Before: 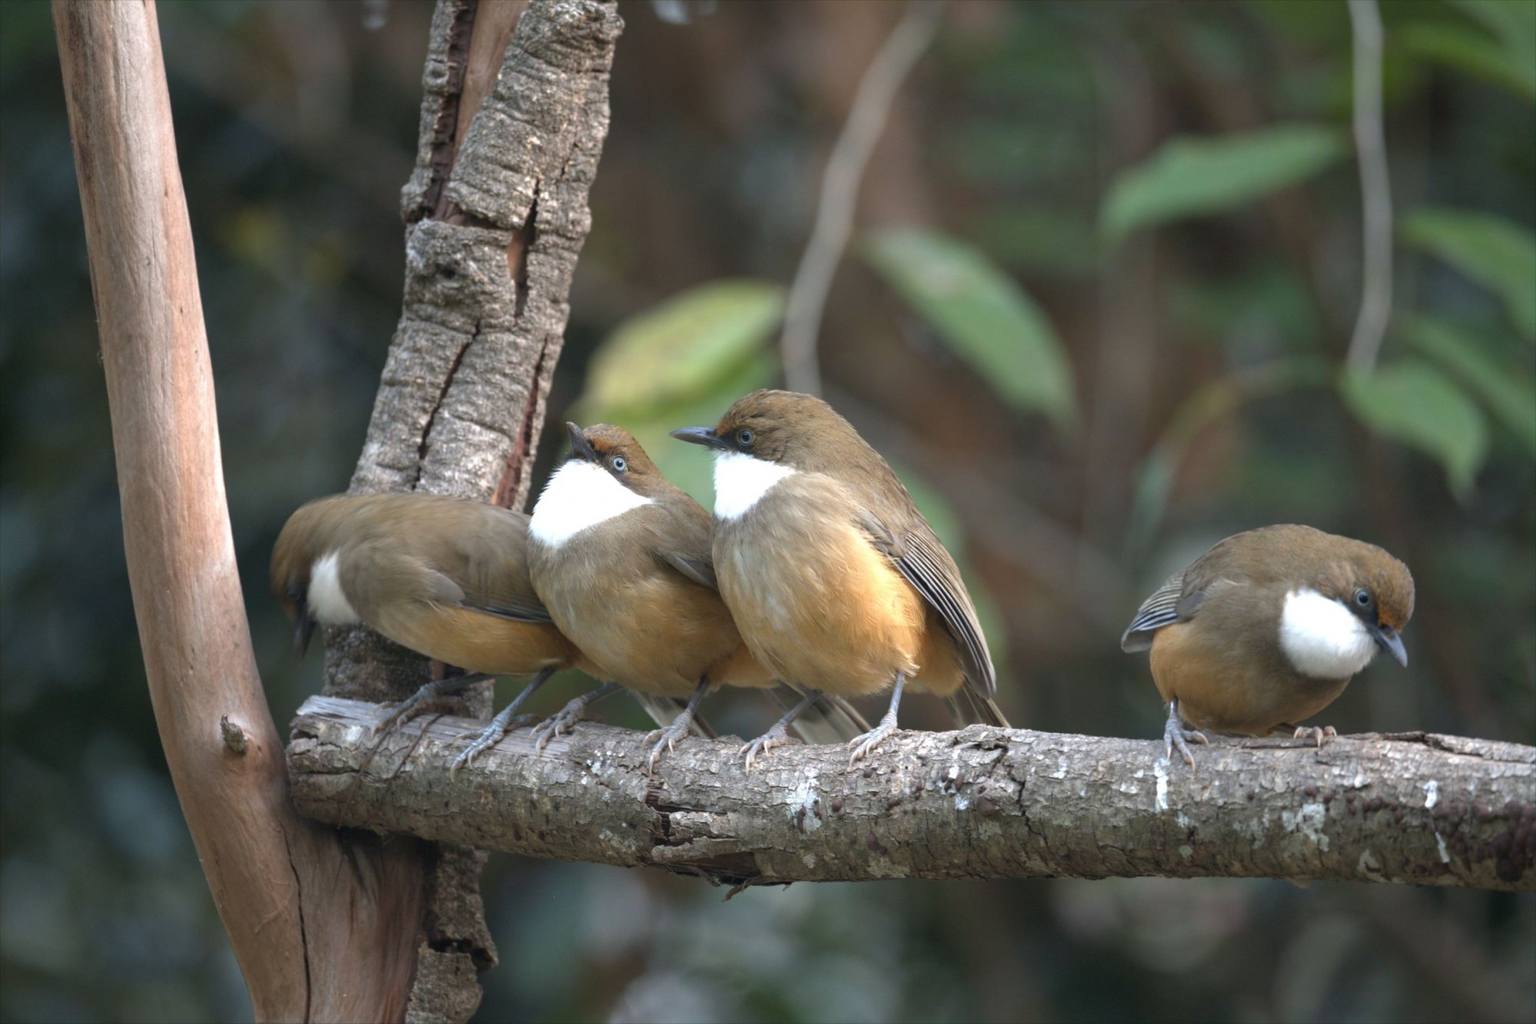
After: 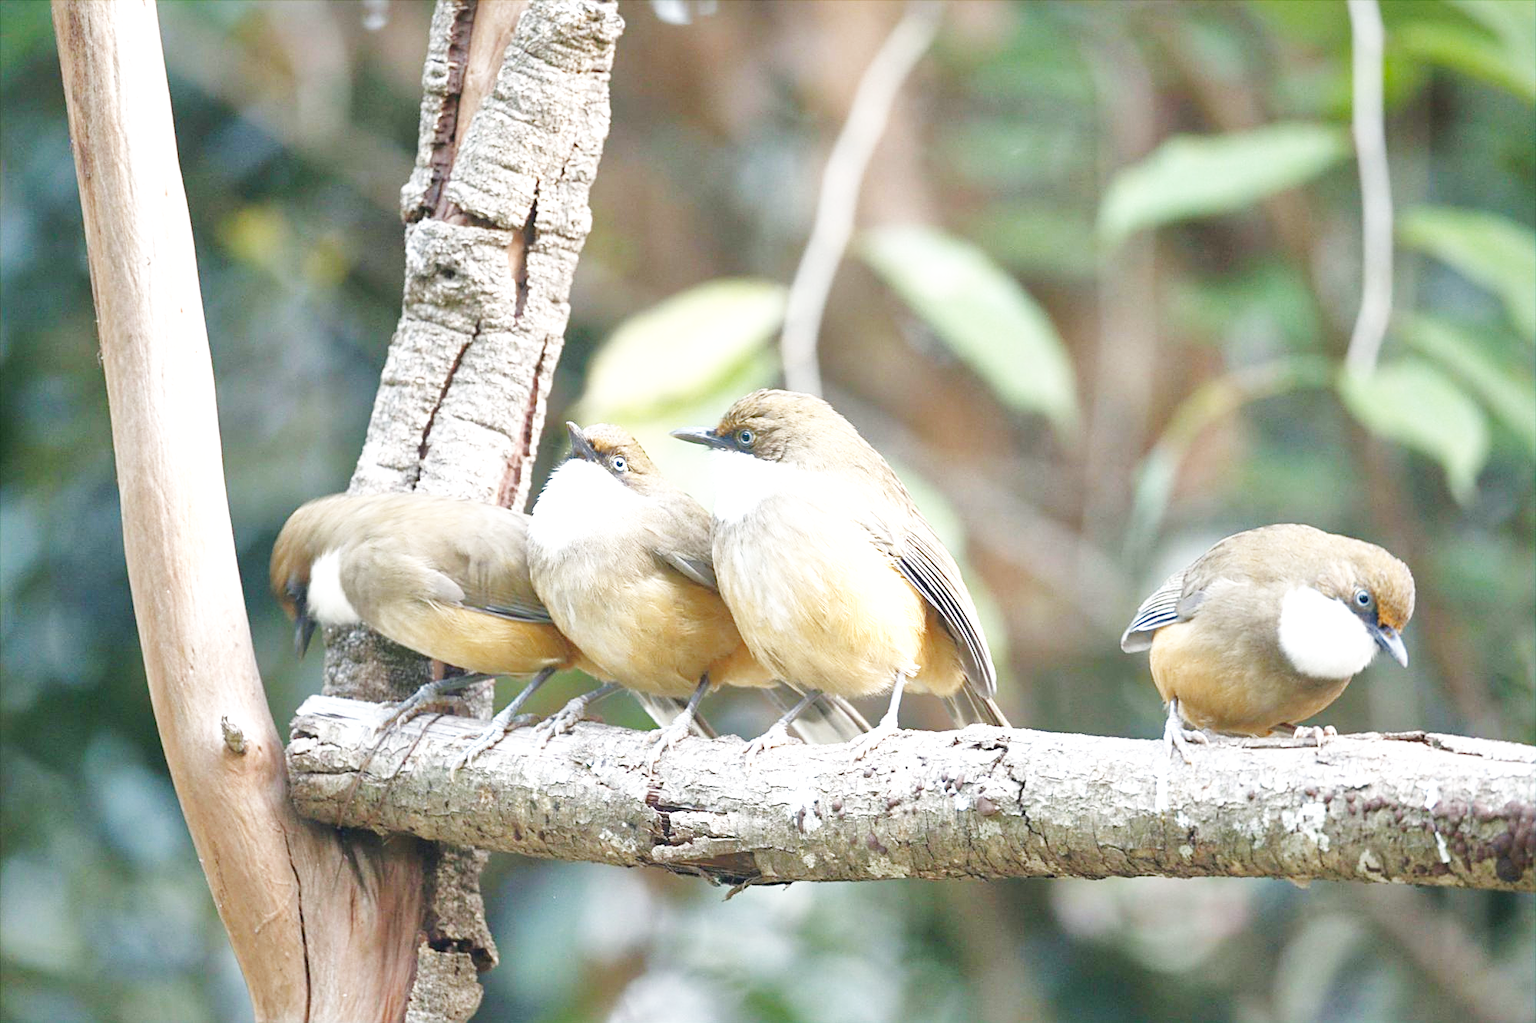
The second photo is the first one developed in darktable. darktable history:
exposure: black level correction 0, exposure 1.199 EV, compensate highlight preservation false
sharpen: on, module defaults
shadows and highlights: shadows color adjustment 99.17%, highlights color adjustment 0.606%
base curve: curves: ch0 [(0, 0.003) (0.001, 0.002) (0.006, 0.004) (0.02, 0.022) (0.048, 0.086) (0.094, 0.234) (0.162, 0.431) (0.258, 0.629) (0.385, 0.8) (0.548, 0.918) (0.751, 0.988) (1, 1)], preserve colors none
